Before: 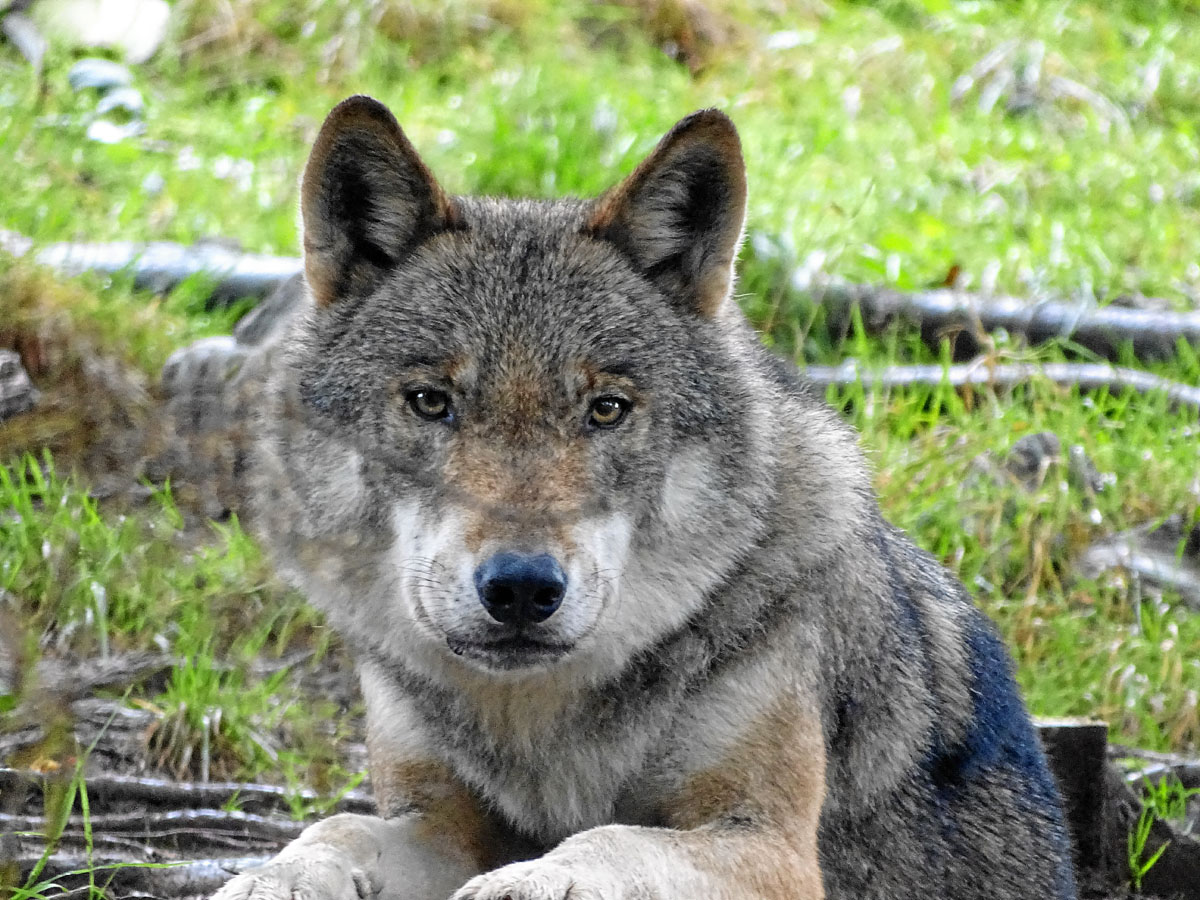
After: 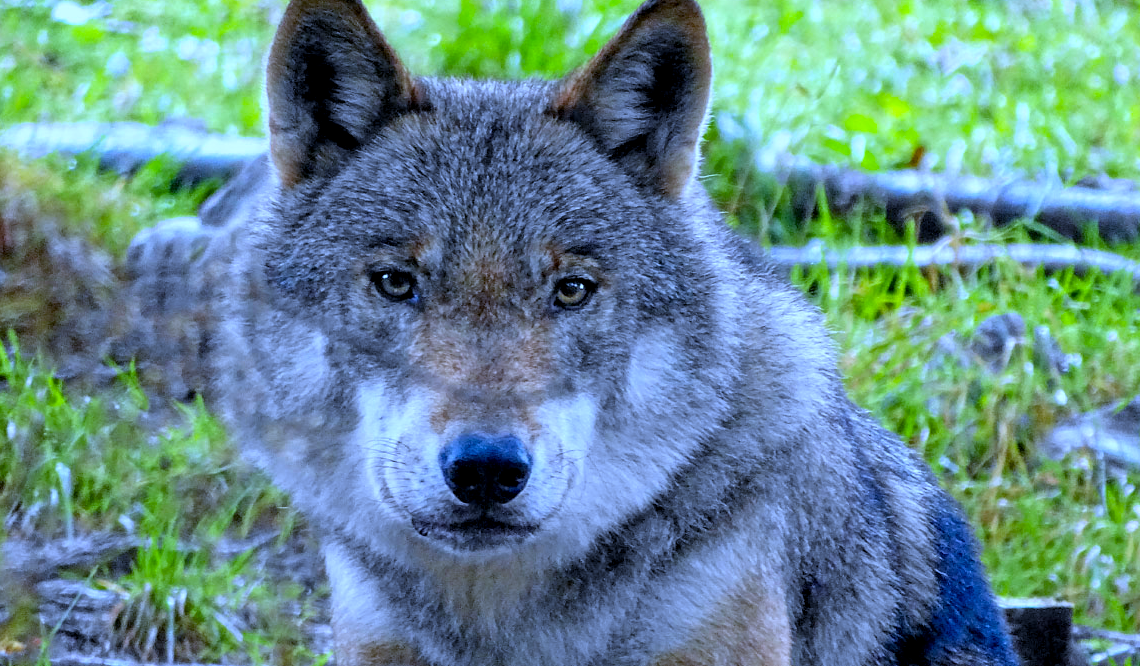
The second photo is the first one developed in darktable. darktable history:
tone equalizer: on, module defaults
crop and rotate: left 2.991%, top 13.302%, right 1.981%, bottom 12.636%
color balance rgb: perceptual saturation grading › global saturation 20%, global vibrance 20%
color calibration: illuminant as shot in camera, x 0.358, y 0.373, temperature 4628.91 K
white balance: red 0.871, blue 1.249
exposure: black level correction 0.005, exposure 0.014 EV, compensate highlight preservation false
